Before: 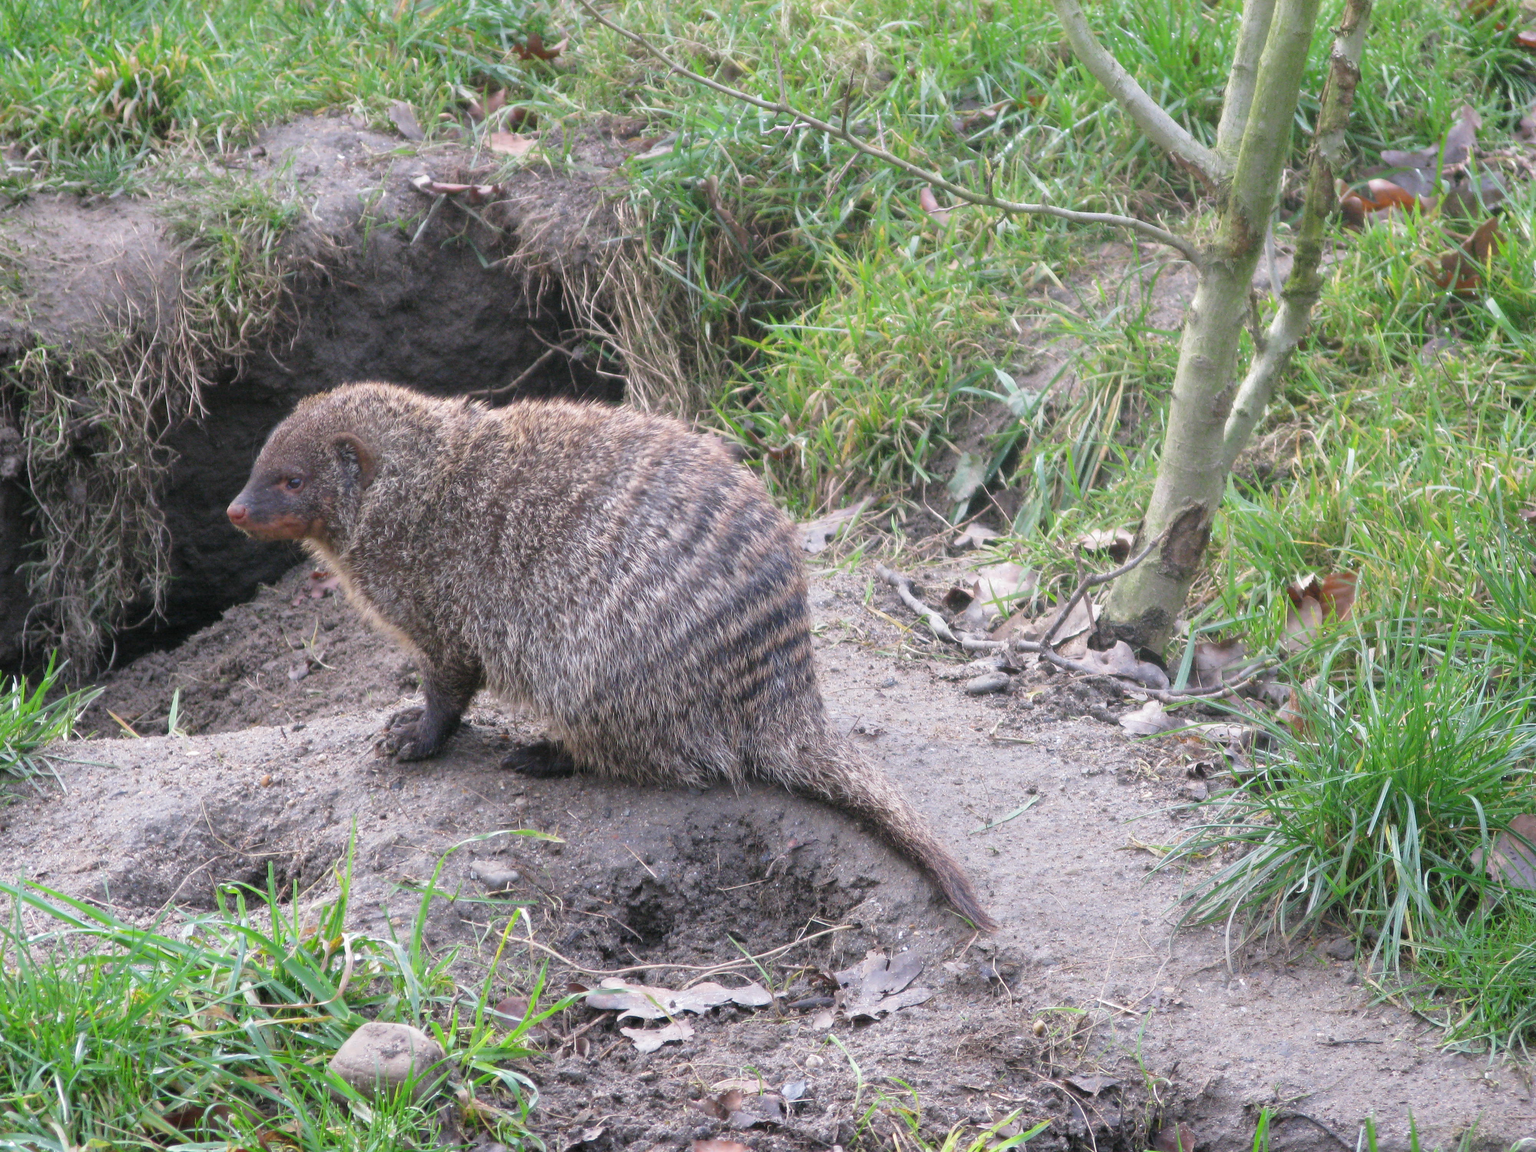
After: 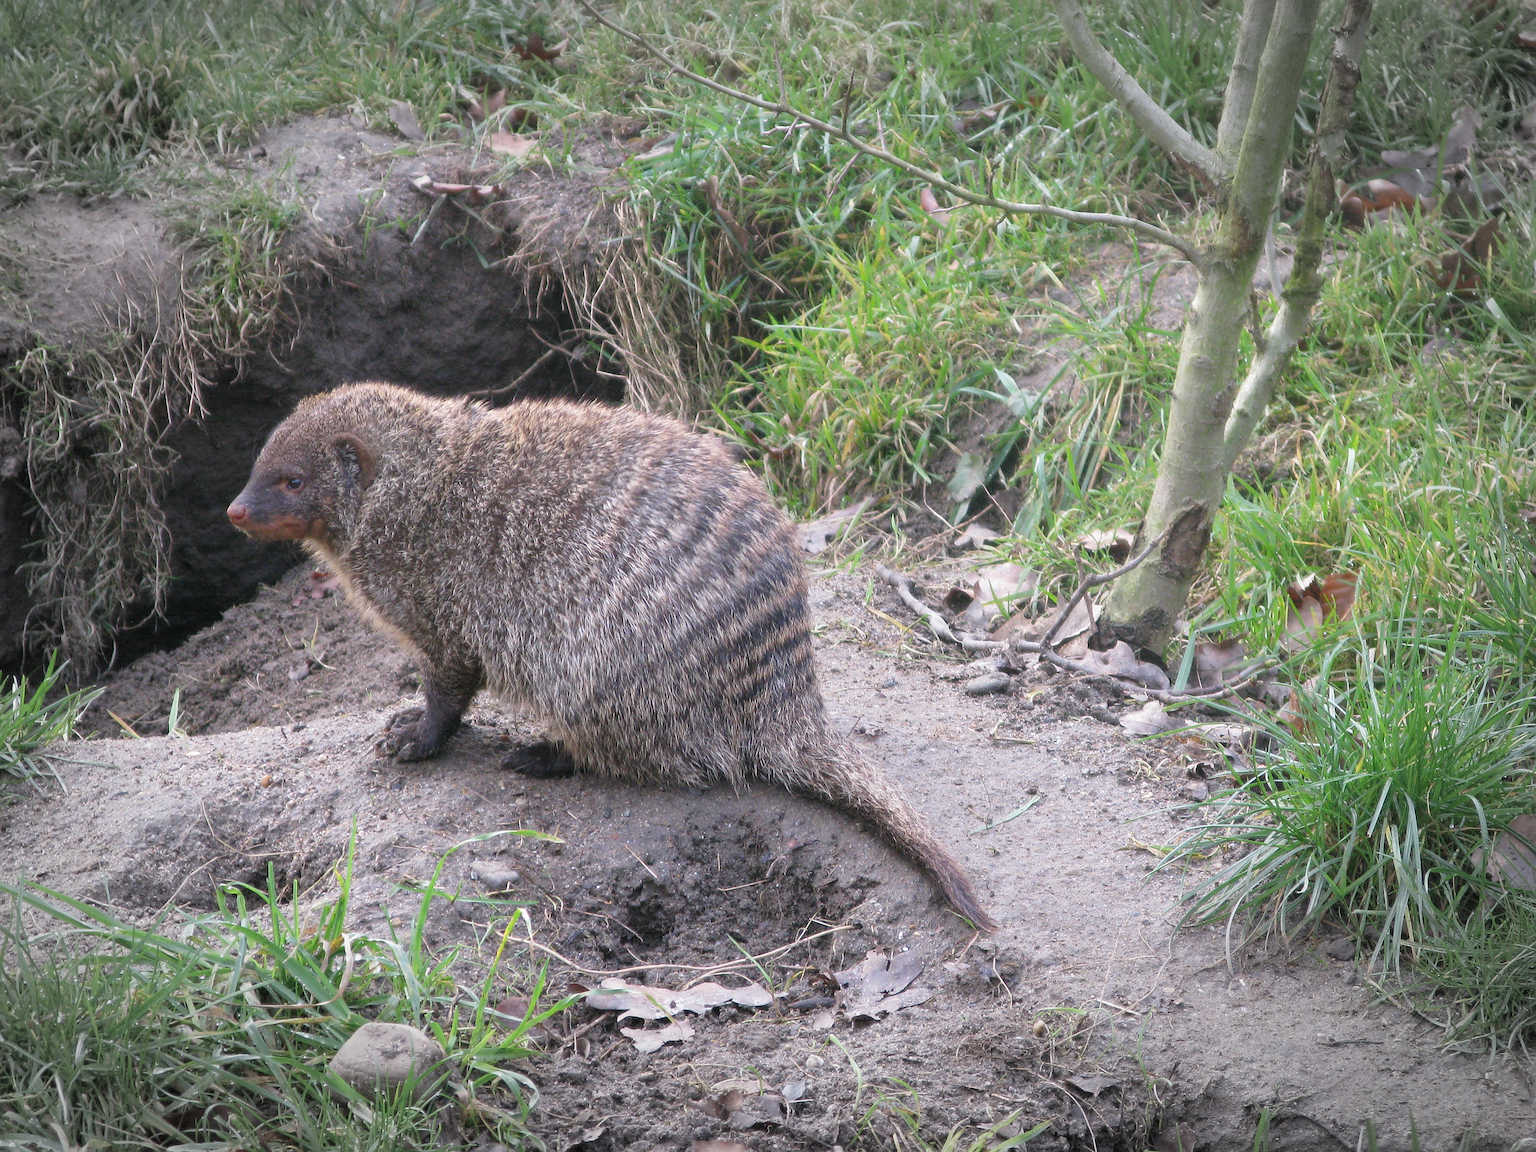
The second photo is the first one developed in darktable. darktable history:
vignetting: fall-off start 79.43%, saturation -0.649, width/height ratio 1.327, unbound false
sharpen: on, module defaults
